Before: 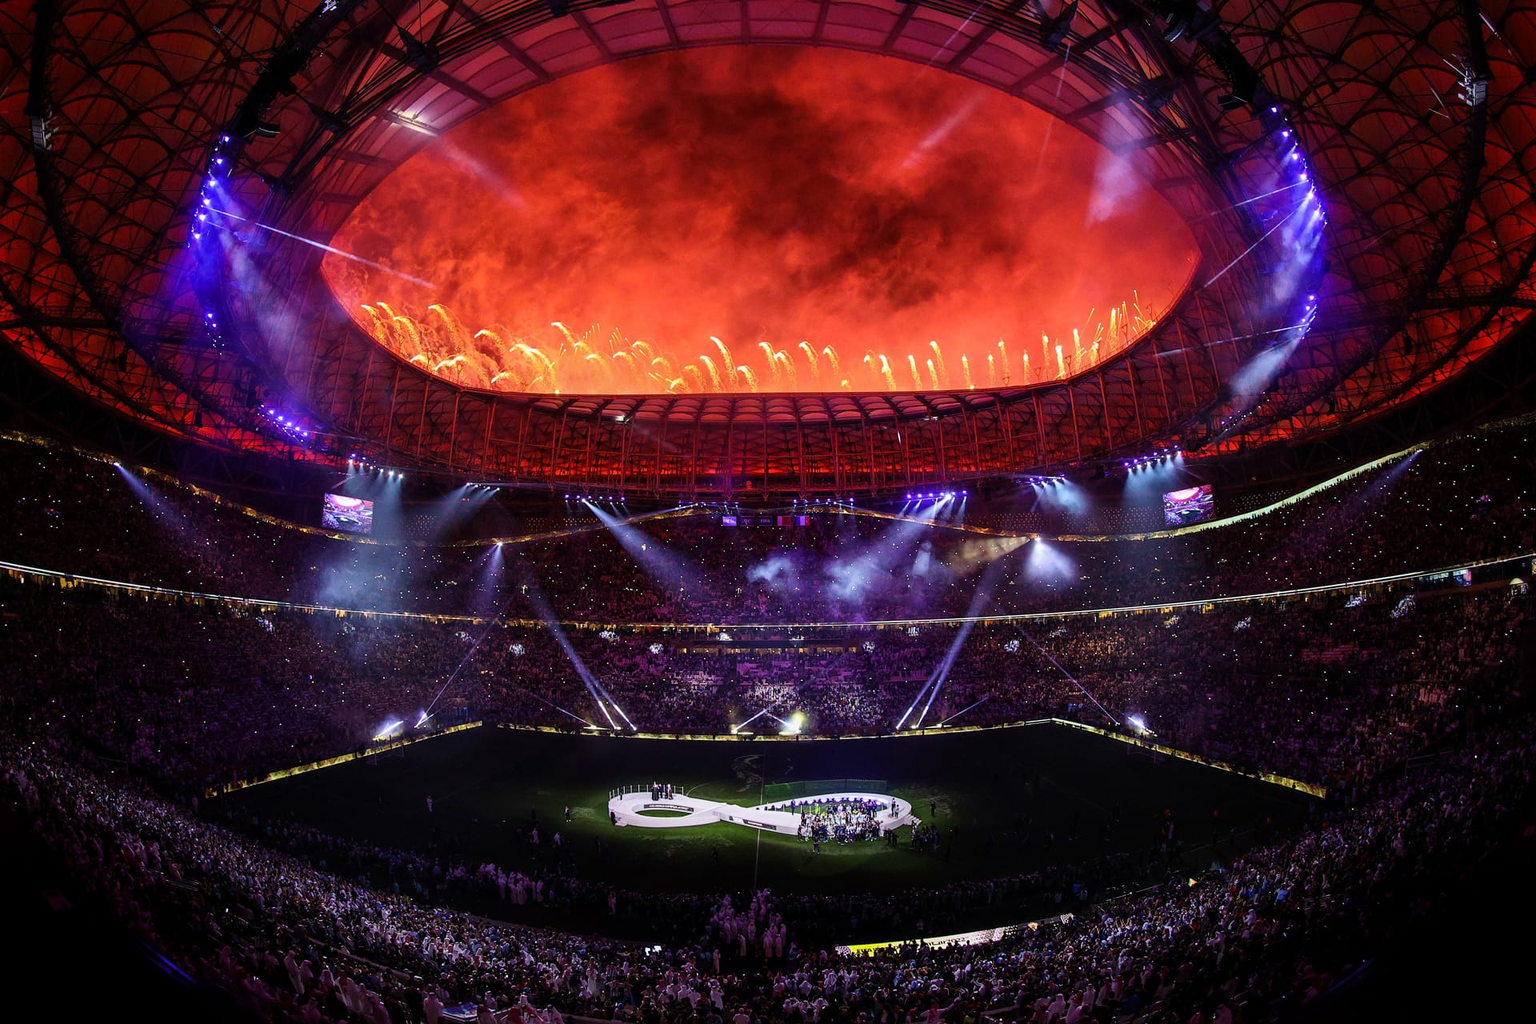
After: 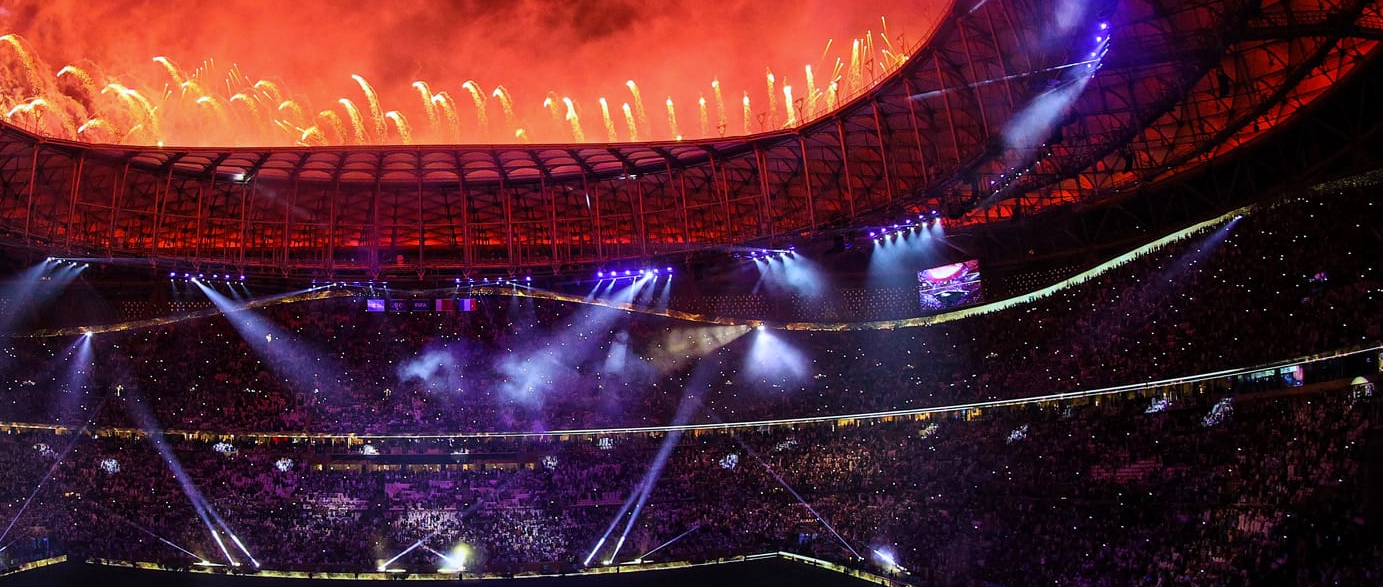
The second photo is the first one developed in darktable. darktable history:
crop and rotate: left 27.938%, top 27.046%, bottom 27.046%
white balance: red 0.974, blue 1.044
